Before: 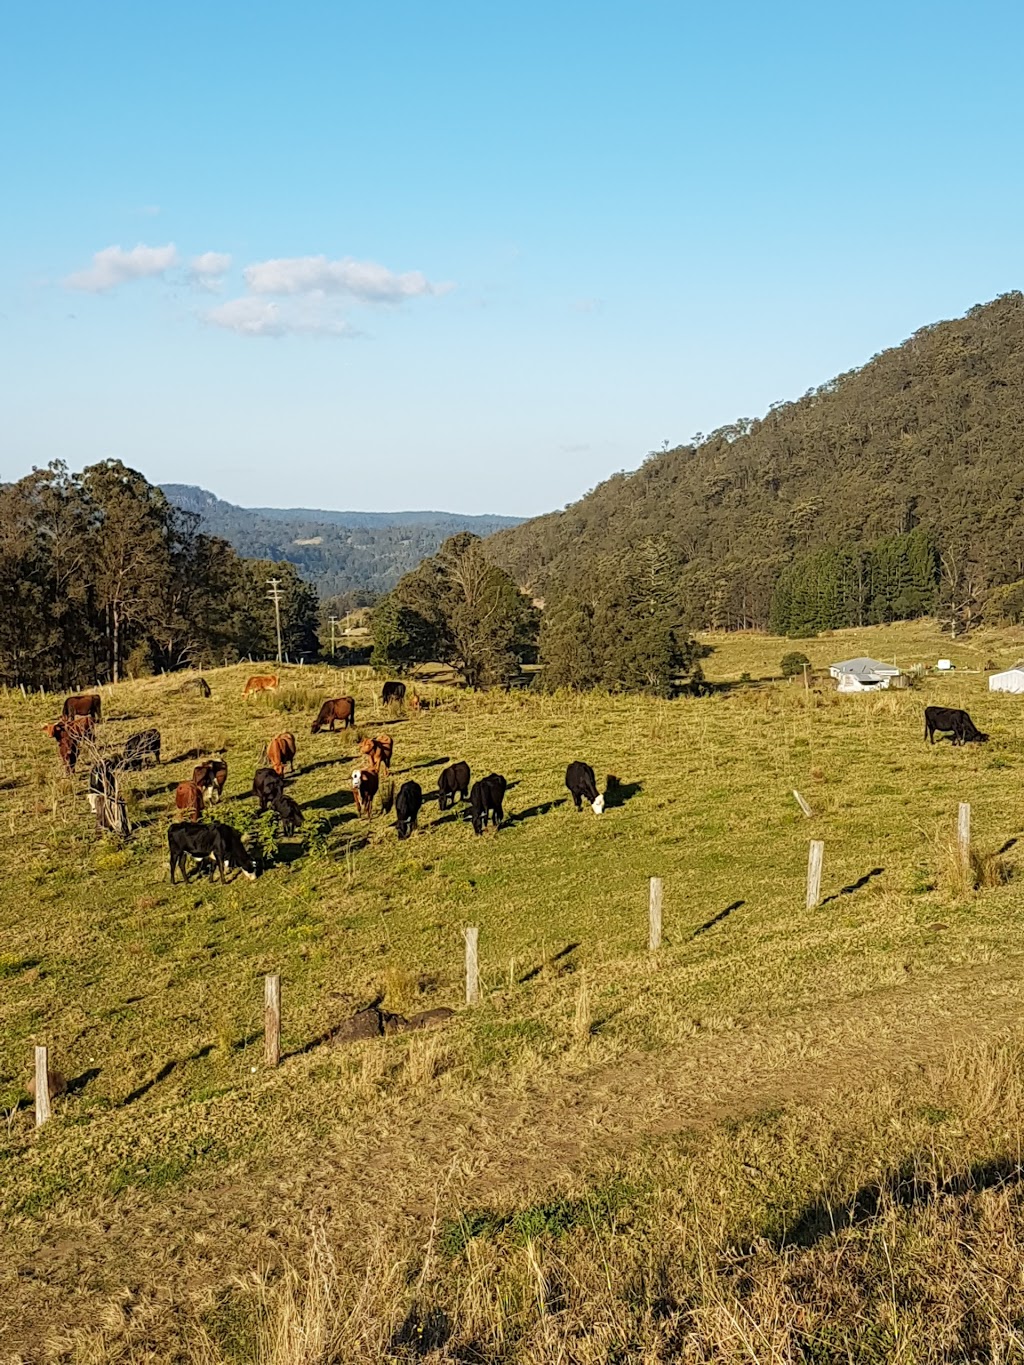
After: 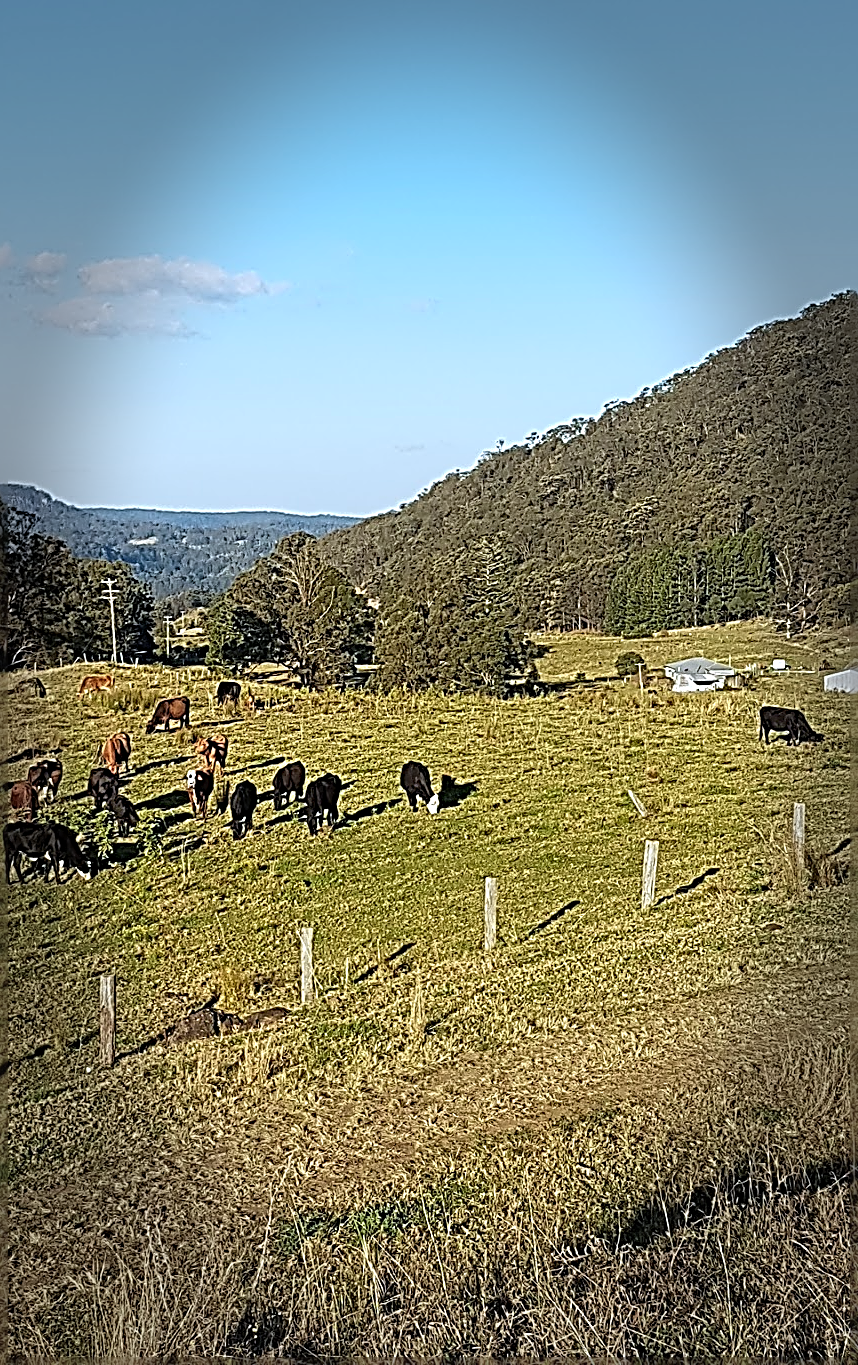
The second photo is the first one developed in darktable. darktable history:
sharpen: radius 3.158, amount 1.731
color zones: curves: ch1 [(0.077, 0.436) (0.25, 0.5) (0.75, 0.5)]
contrast equalizer: y [[0.5, 0.5, 0.472, 0.5, 0.5, 0.5], [0.5 ×6], [0.5 ×6], [0 ×6], [0 ×6]]
color calibration: x 0.367, y 0.379, temperature 4395.86 K
crop: left 16.145%
vignetting: fall-off start 66.7%, fall-off radius 39.74%, brightness -0.576, saturation -0.258, automatic ratio true, width/height ratio 0.671, dithering 16-bit output
